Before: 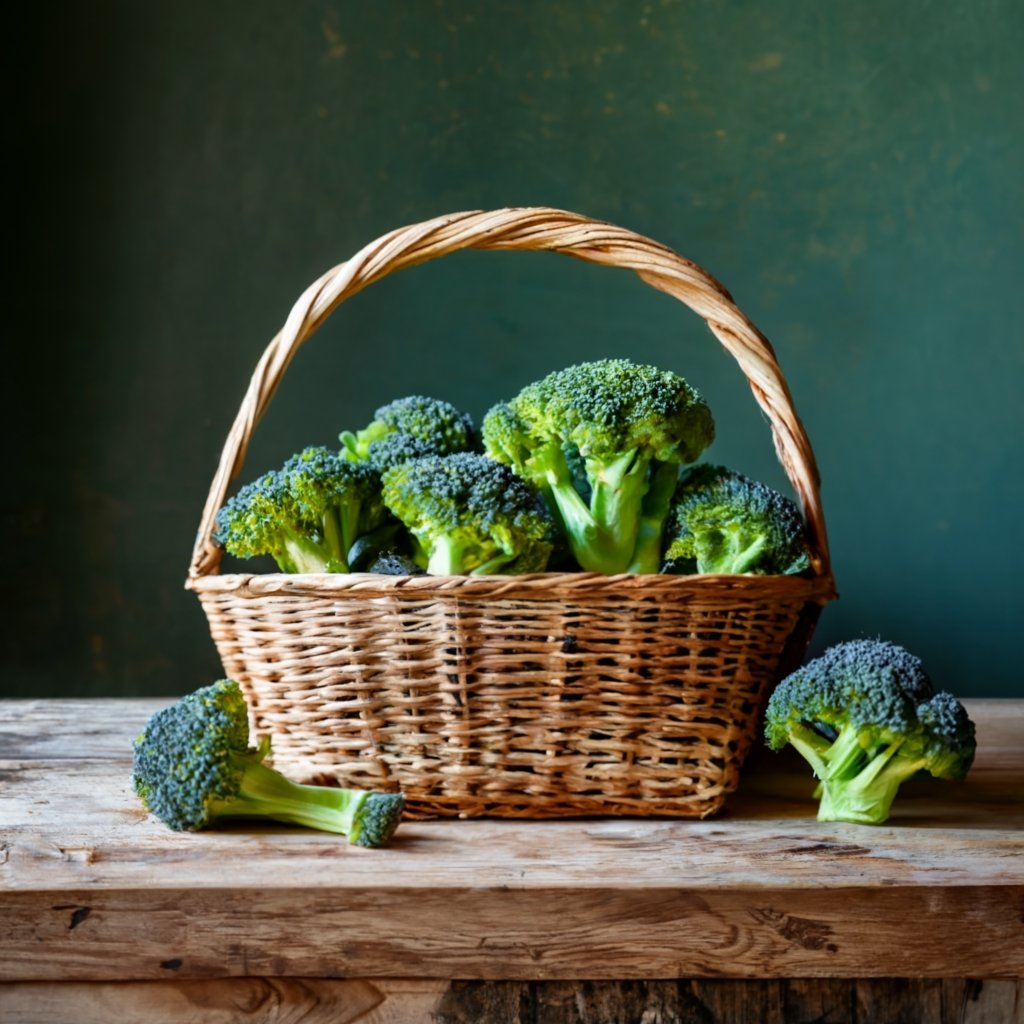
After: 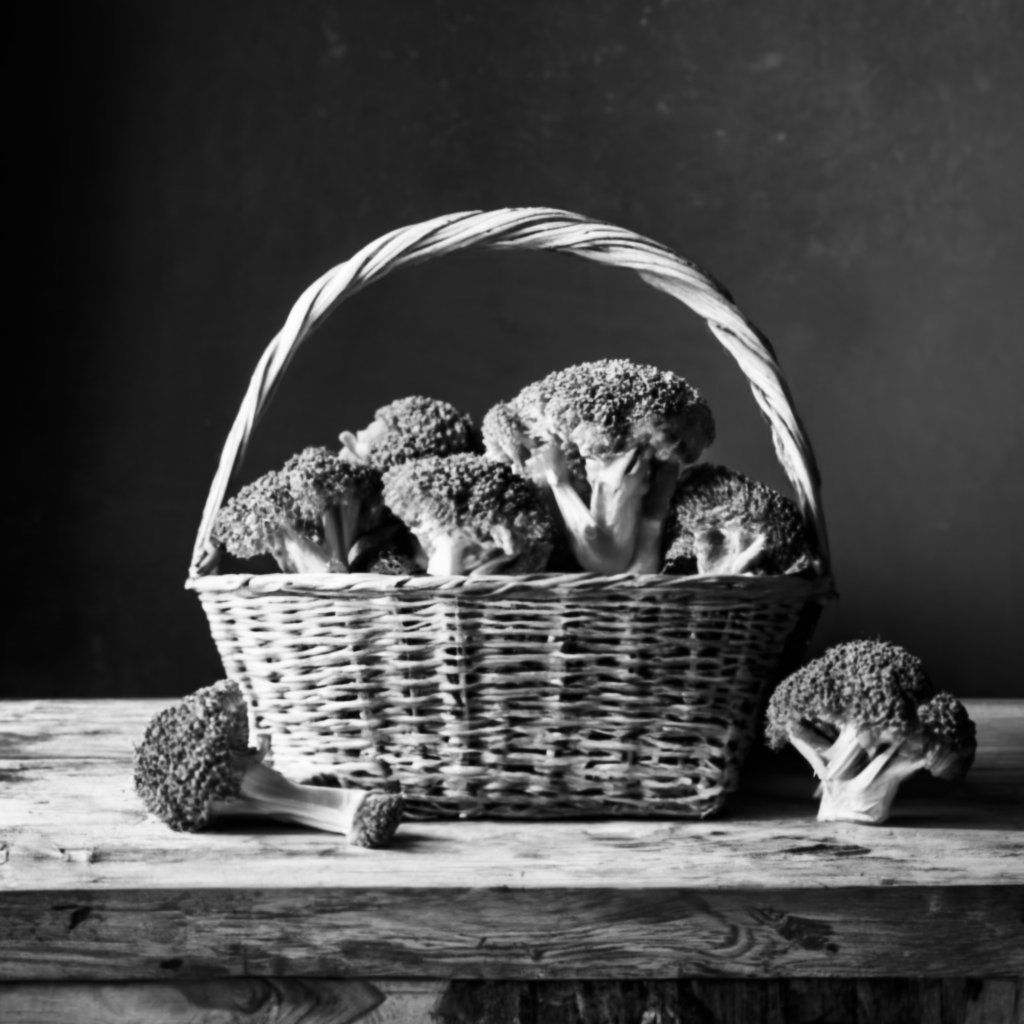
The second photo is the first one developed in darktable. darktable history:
lowpass: radius 0.76, contrast 1.56, saturation 0, unbound 0
white balance: red 0.978, blue 0.999
